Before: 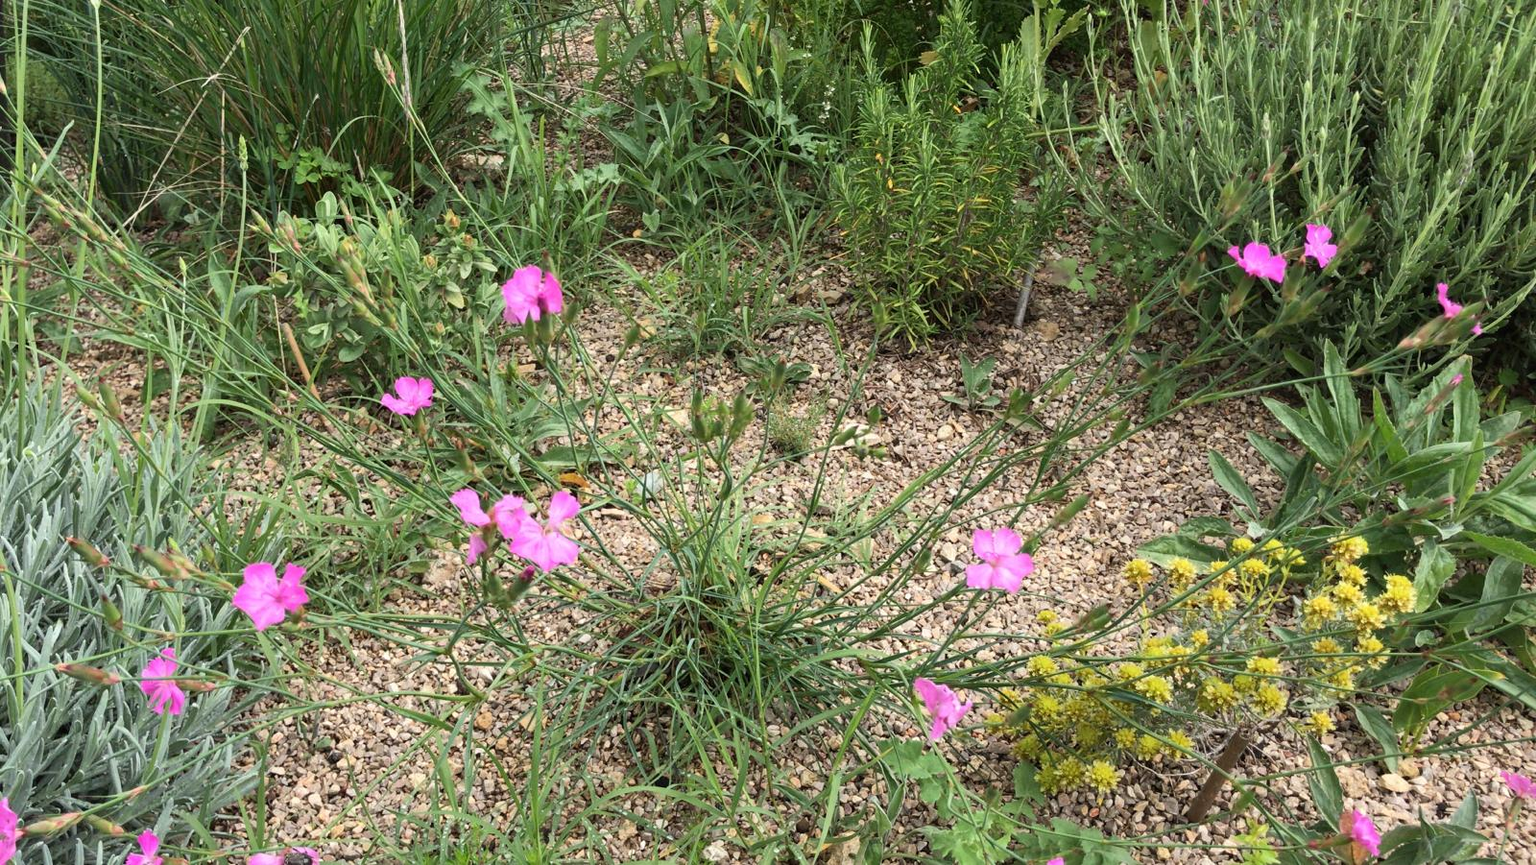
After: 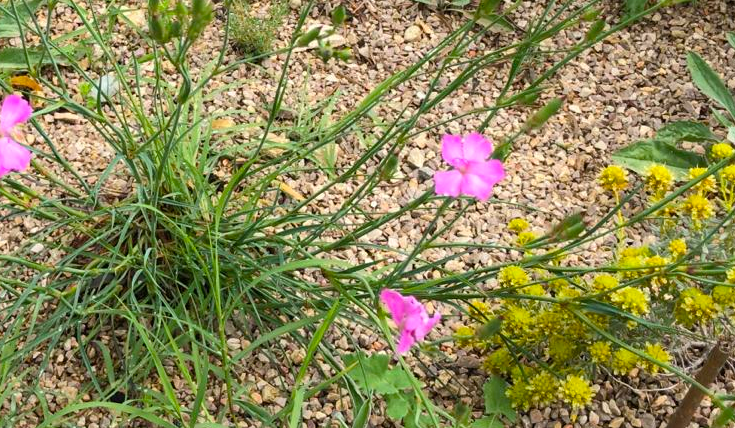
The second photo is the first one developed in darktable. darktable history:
crop: left 35.81%, top 46.284%, right 18.228%, bottom 6.135%
color balance rgb: perceptual saturation grading › global saturation 25.828%, global vibrance 20%
